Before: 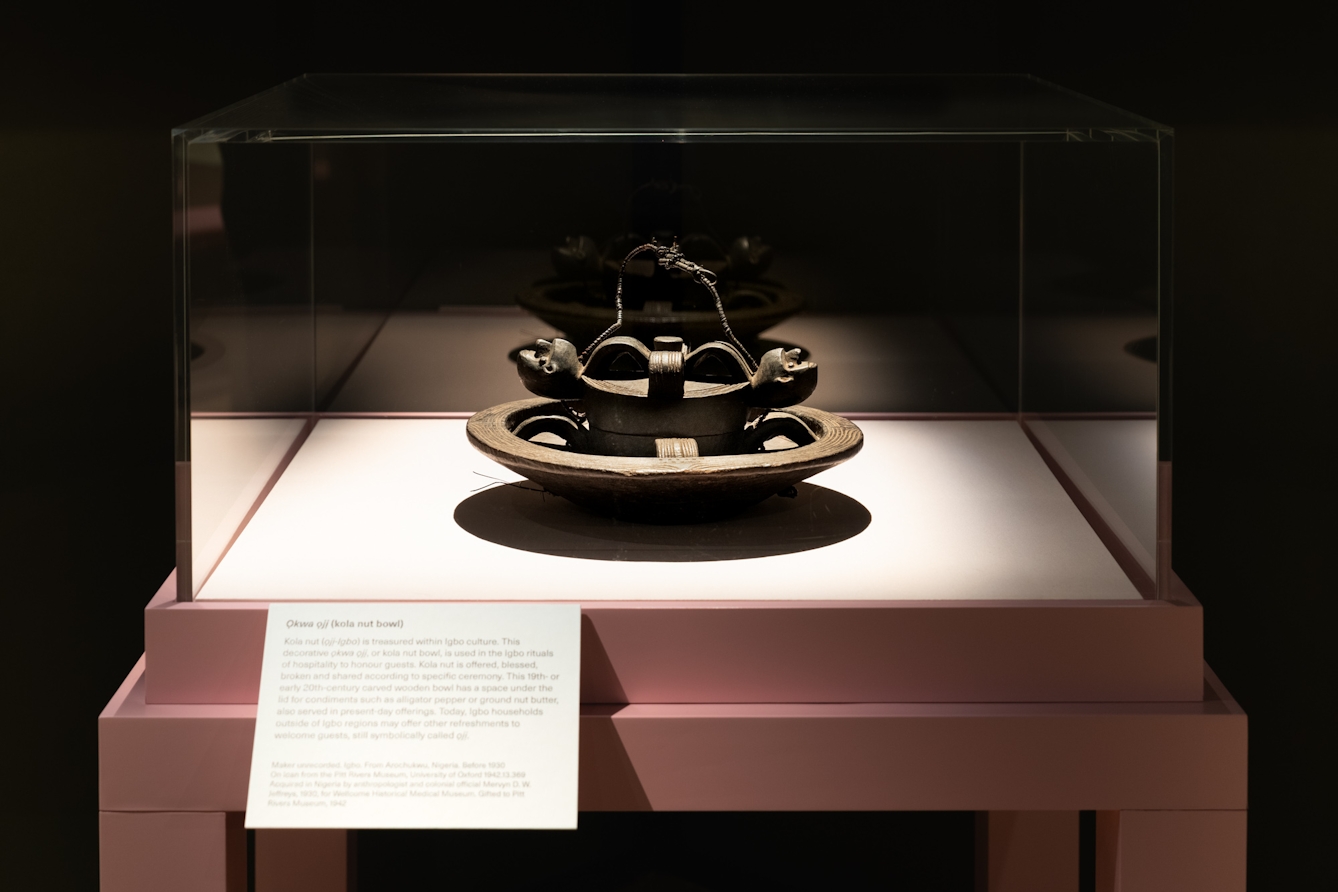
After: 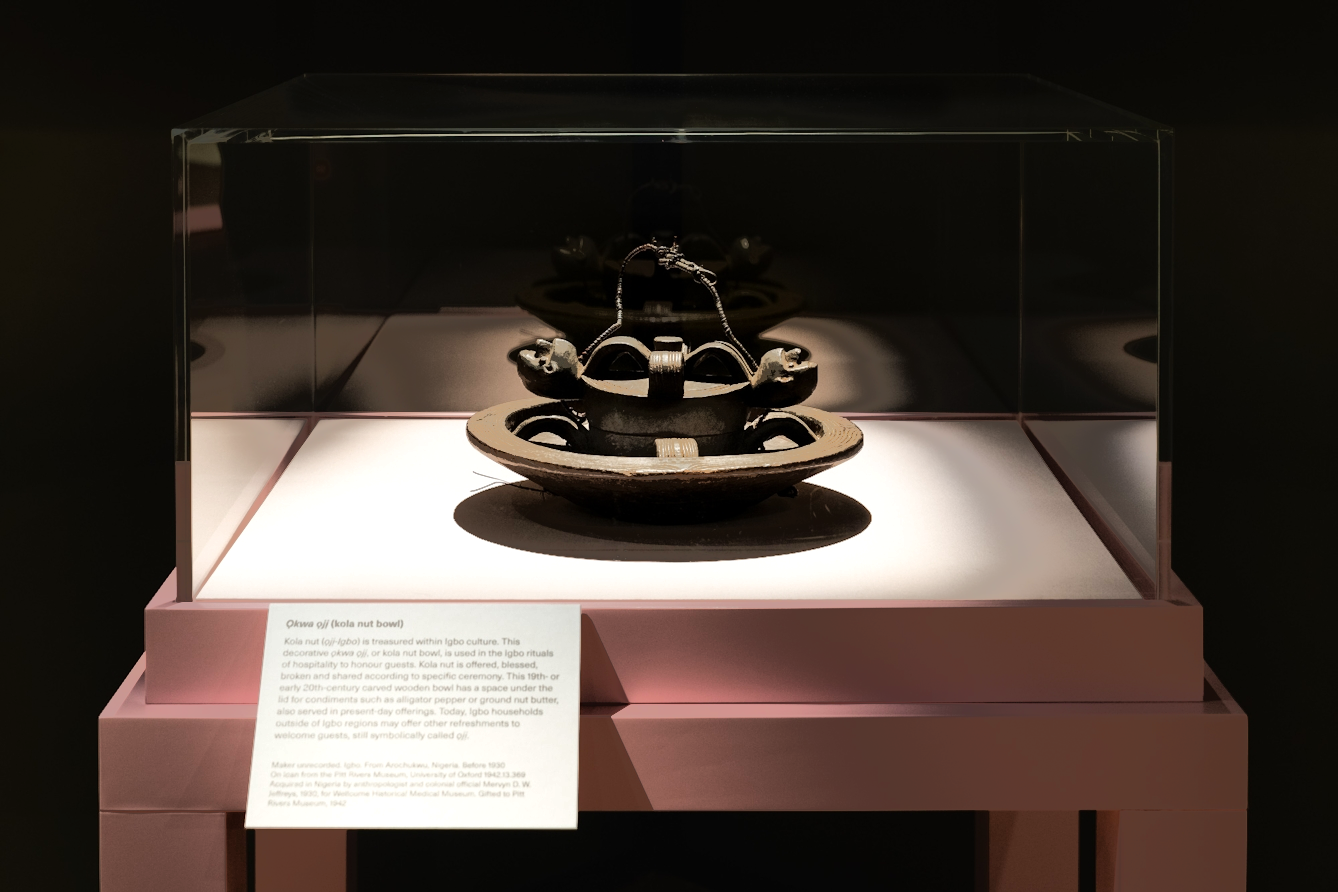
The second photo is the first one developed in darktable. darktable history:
tone equalizer: -7 EV -0.635 EV, -6 EV 0.999 EV, -5 EV -0.458 EV, -4 EV 0.419 EV, -3 EV 0.443 EV, -2 EV 0.127 EV, -1 EV -0.15 EV, +0 EV -0.359 EV, edges refinement/feathering 500, mask exposure compensation -1.57 EV, preserve details no
